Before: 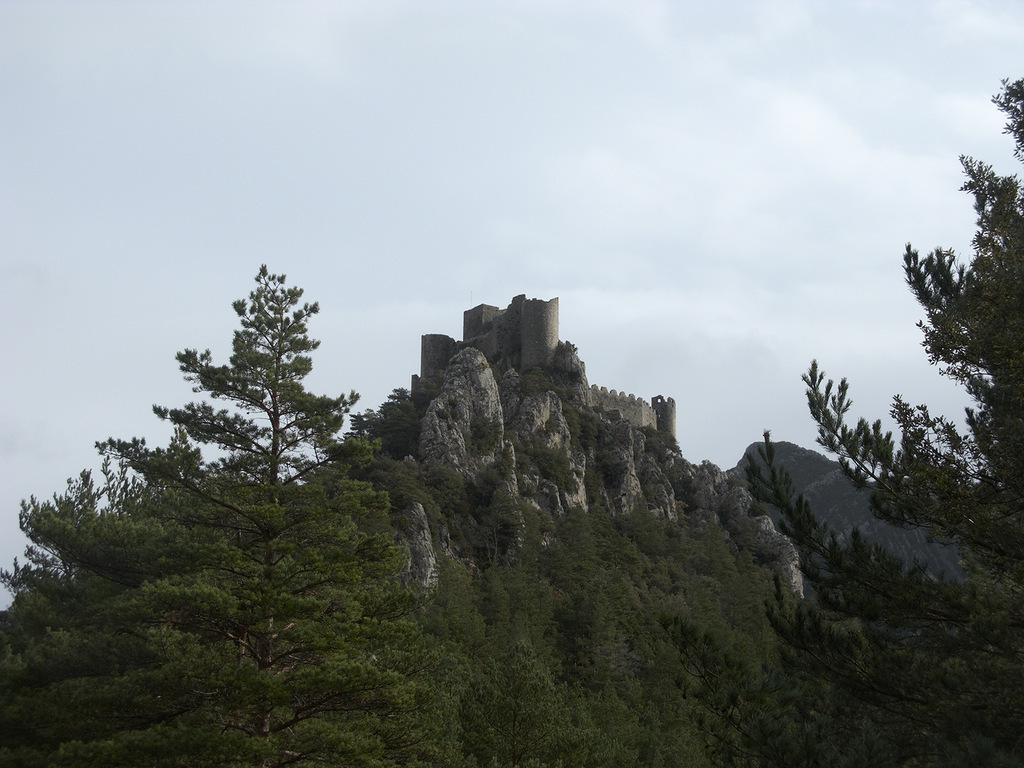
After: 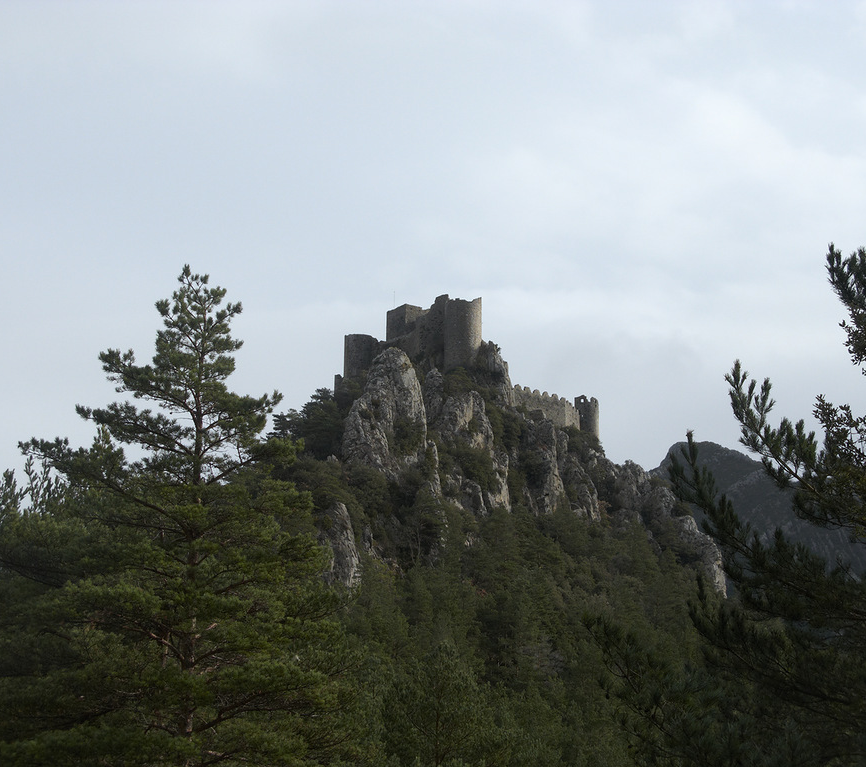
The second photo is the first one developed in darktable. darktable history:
crop: left 7.549%, right 7.797%
